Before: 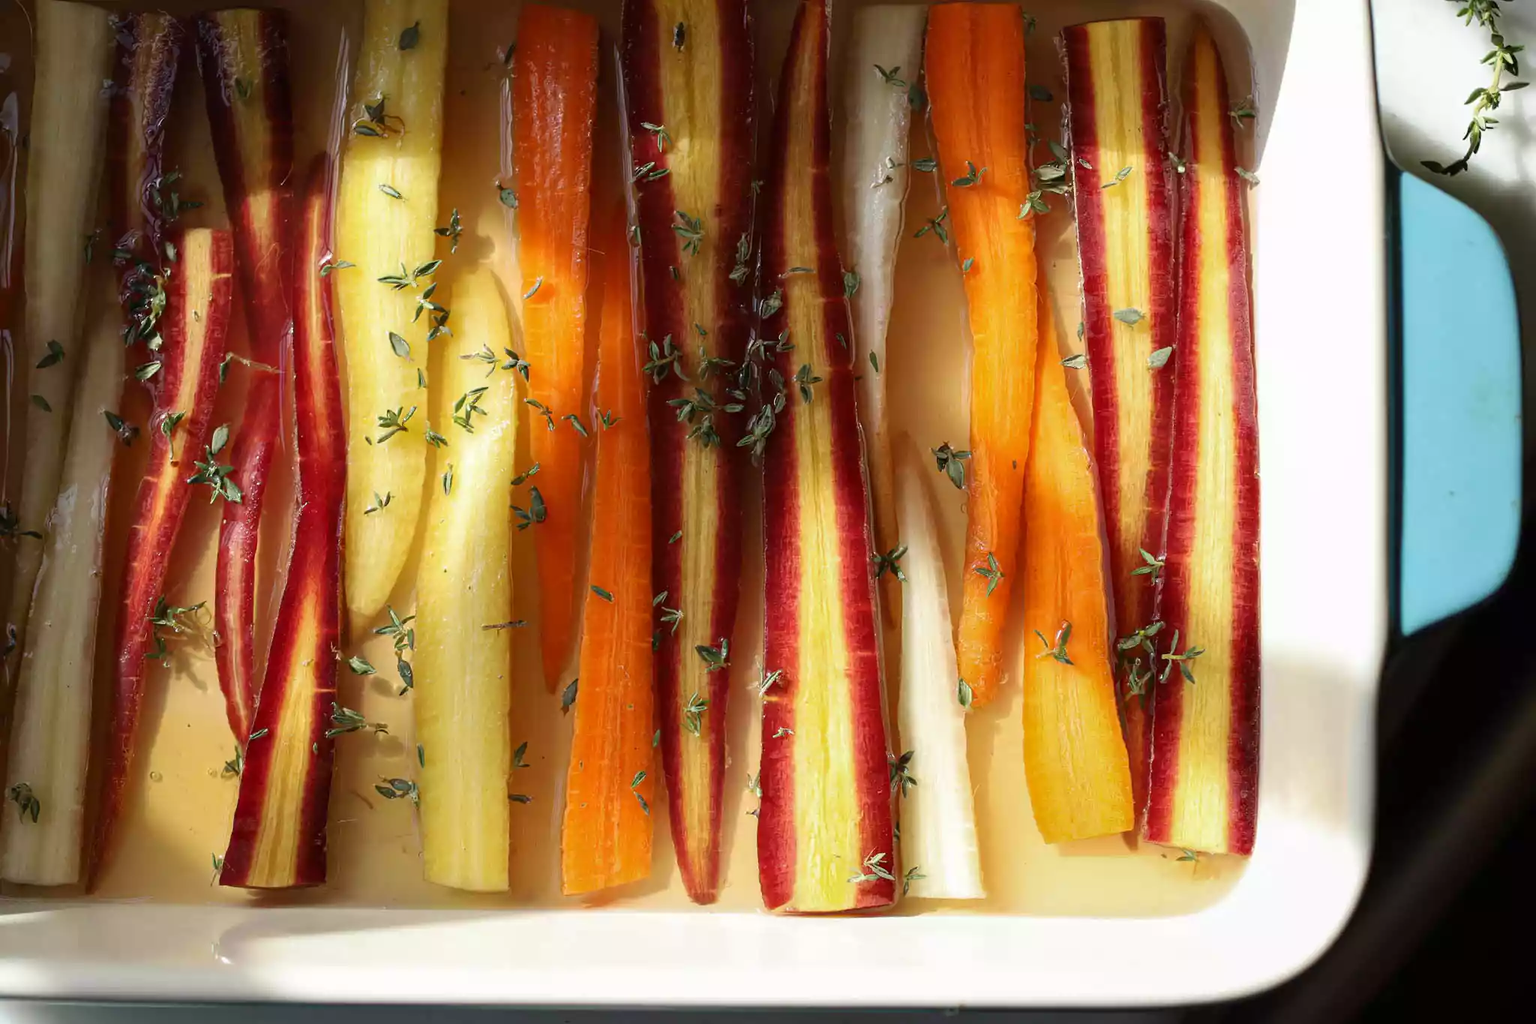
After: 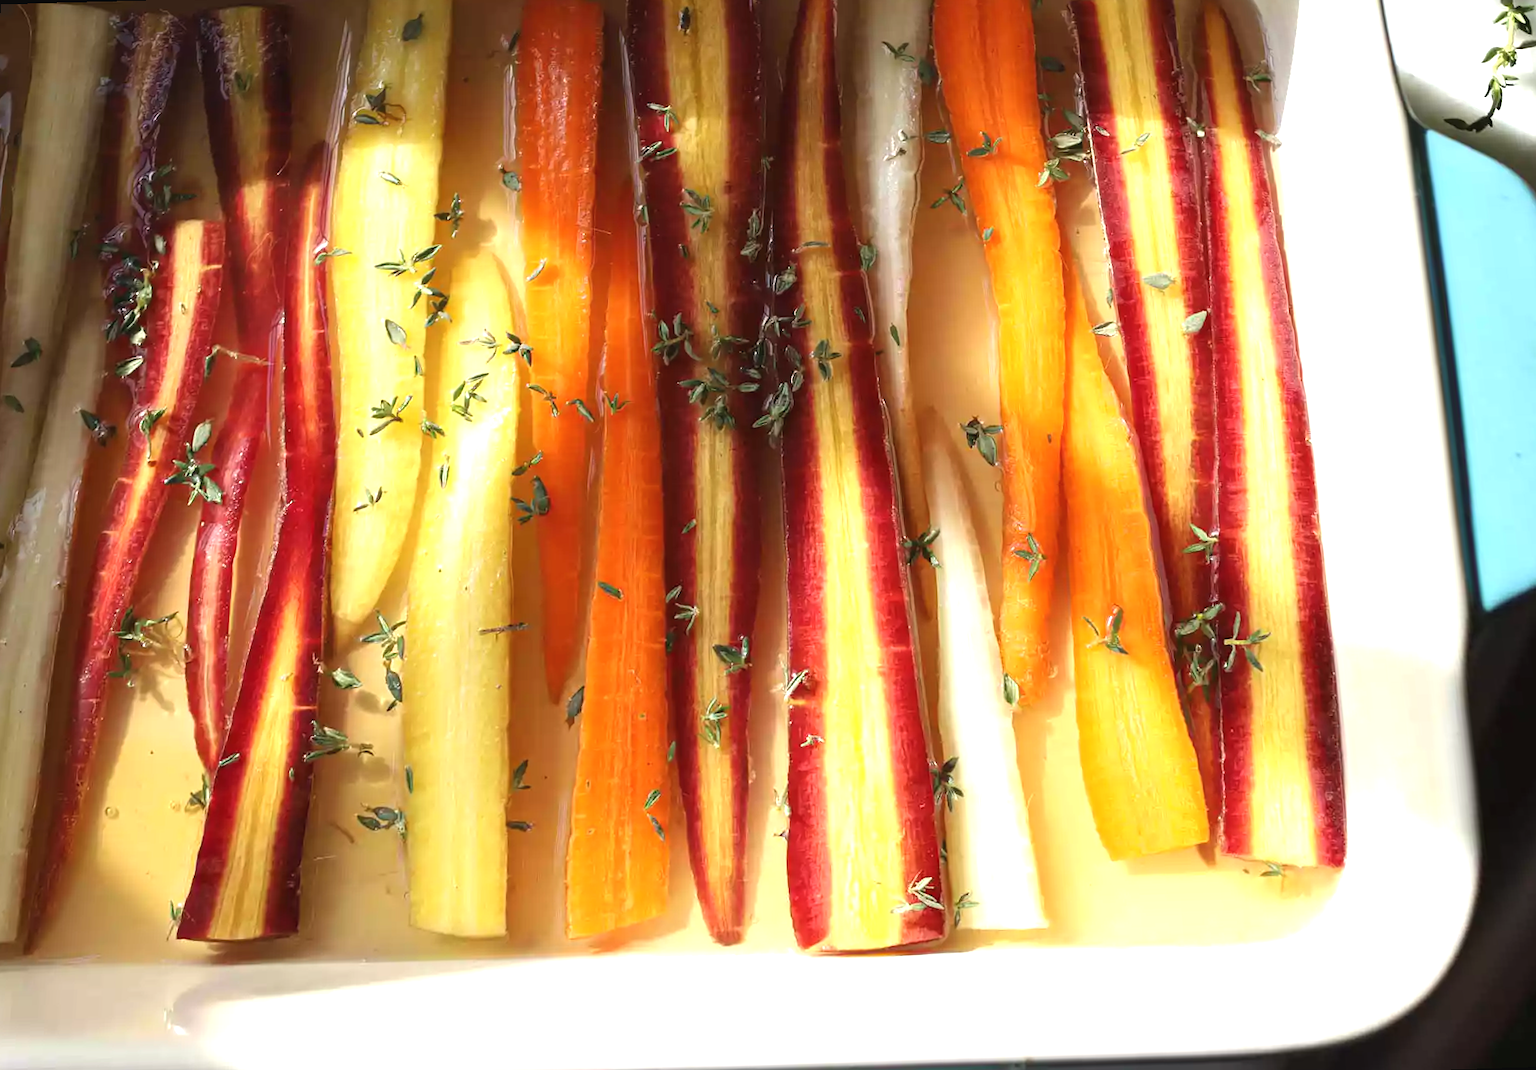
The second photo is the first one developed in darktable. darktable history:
rotate and perspective: rotation -1.68°, lens shift (vertical) -0.146, crop left 0.049, crop right 0.912, crop top 0.032, crop bottom 0.96
exposure: black level correction -0.002, exposure 0.708 EV, compensate exposure bias true, compensate highlight preservation false
